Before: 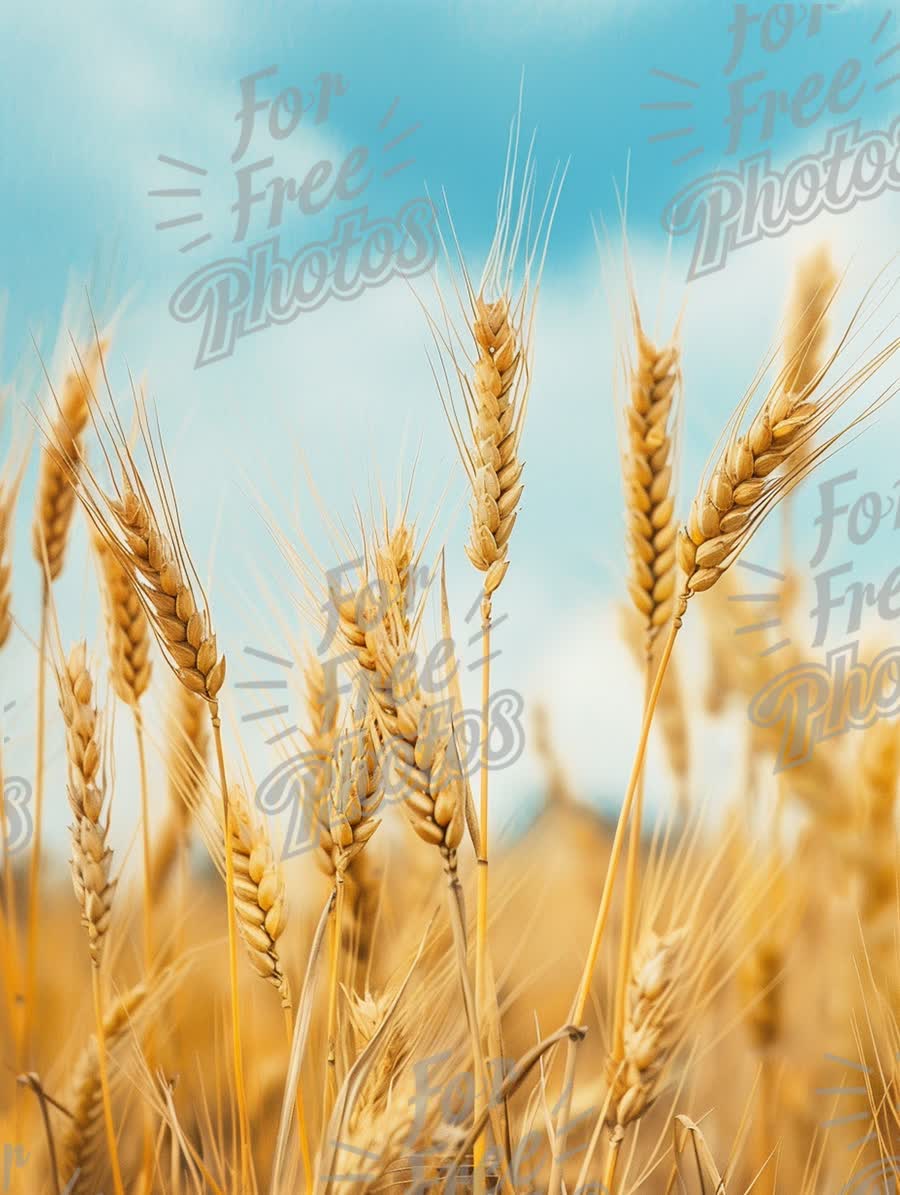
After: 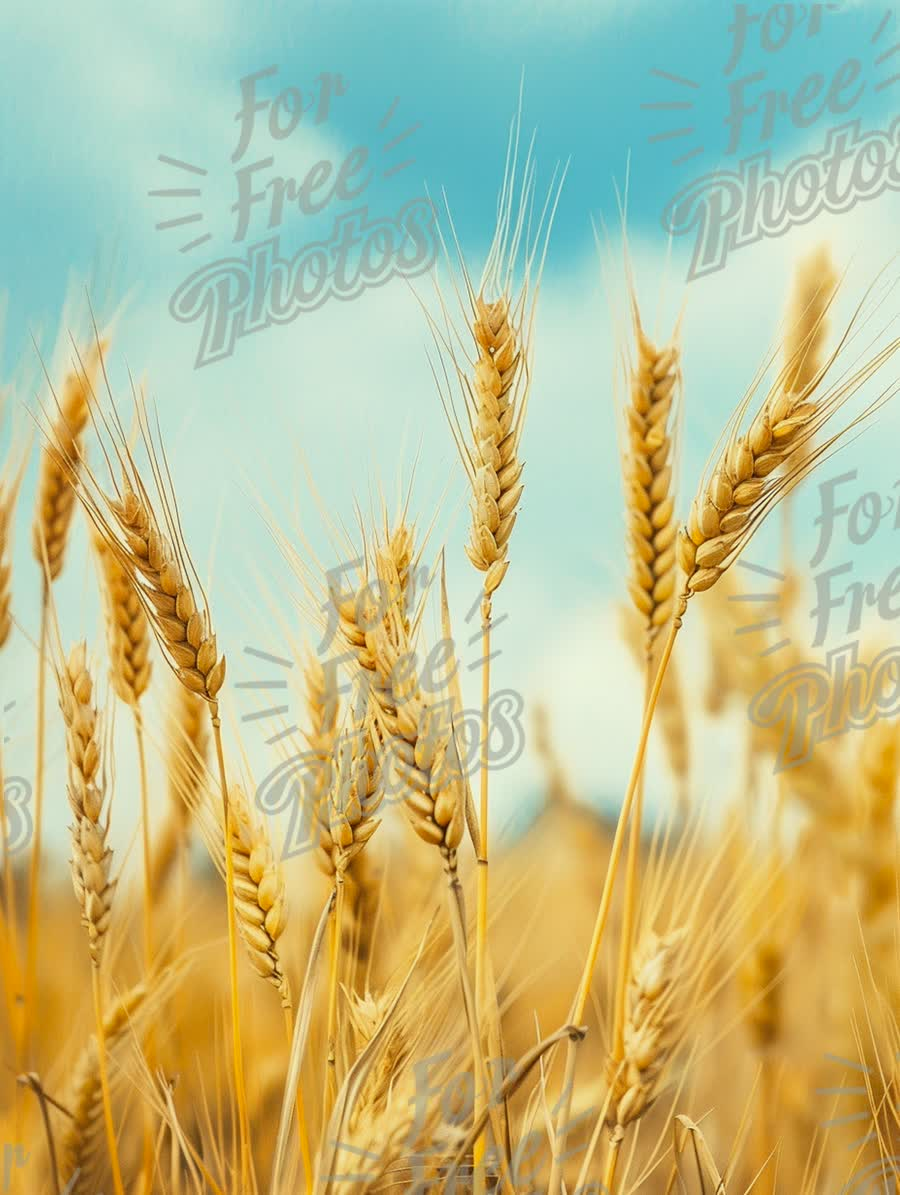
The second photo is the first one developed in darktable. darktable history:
color correction: highlights a* -4.46, highlights b* 7.25
